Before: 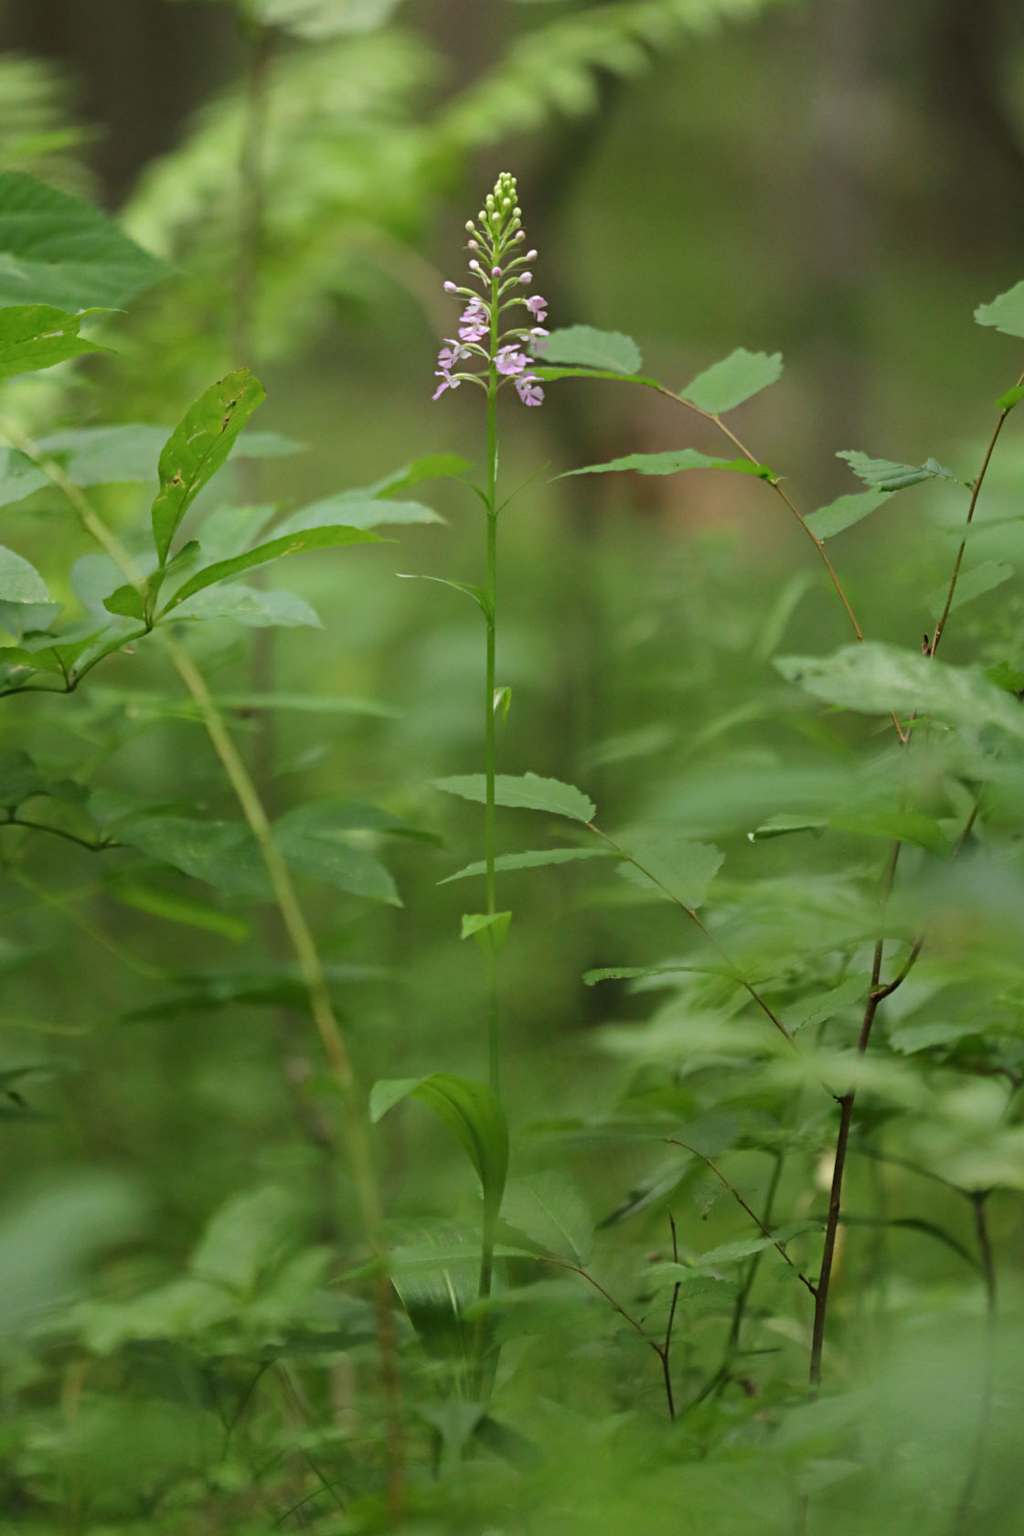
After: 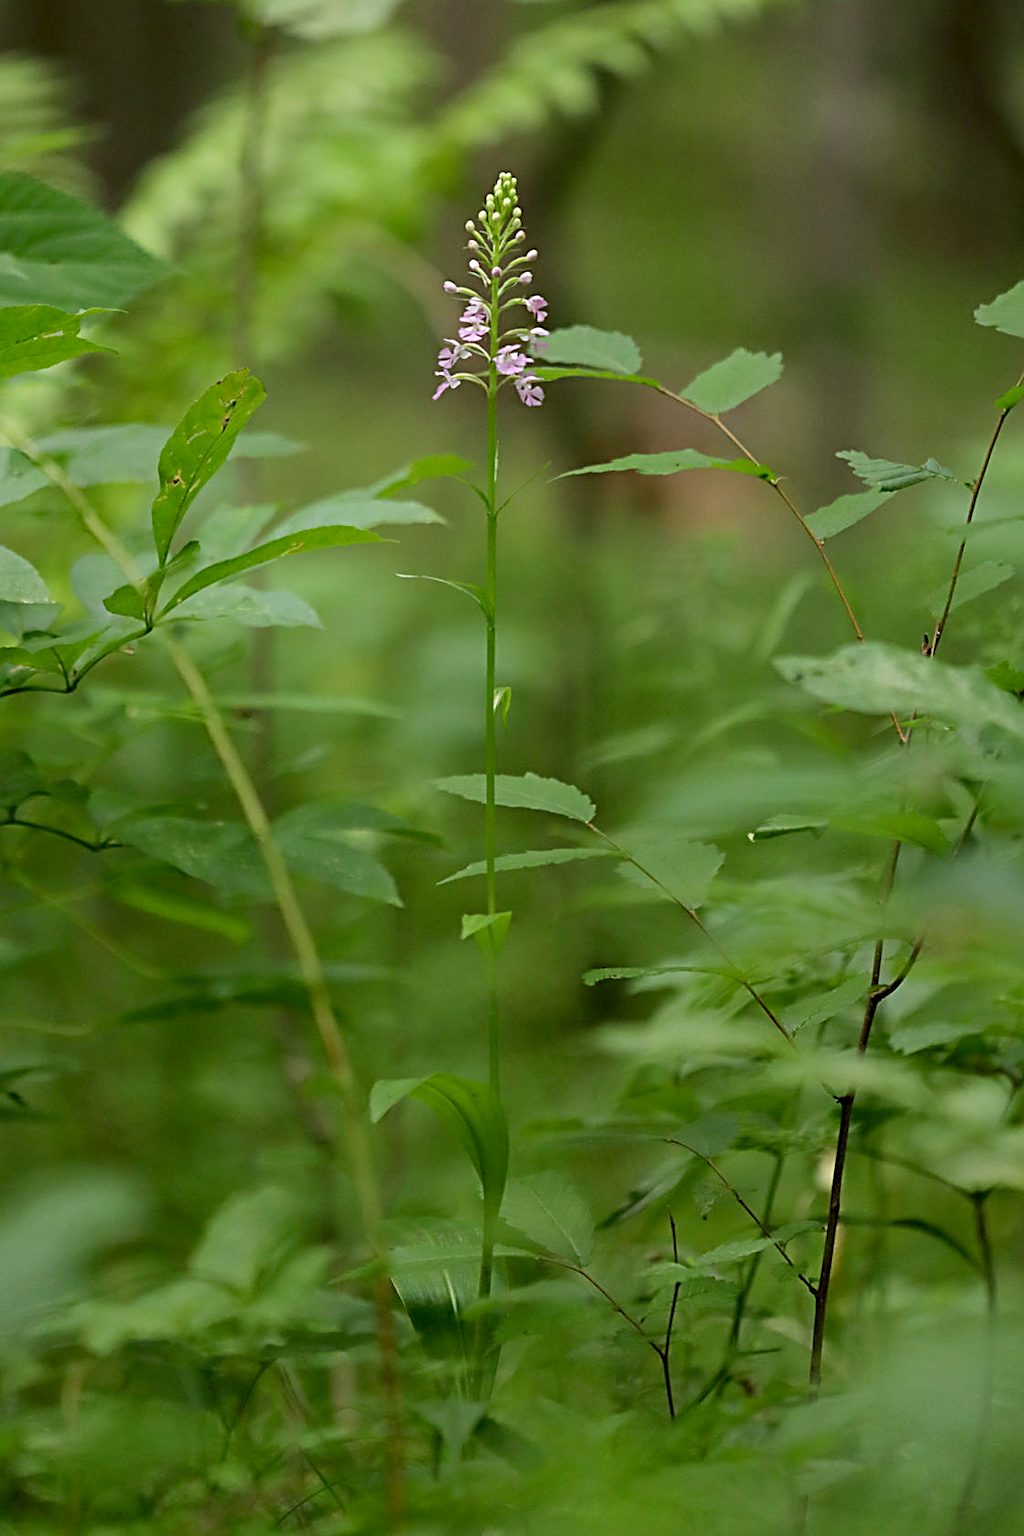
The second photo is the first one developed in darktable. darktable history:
sharpen: amount 0.75
exposure: black level correction 0.01, exposure 0.011 EV, compensate highlight preservation false
